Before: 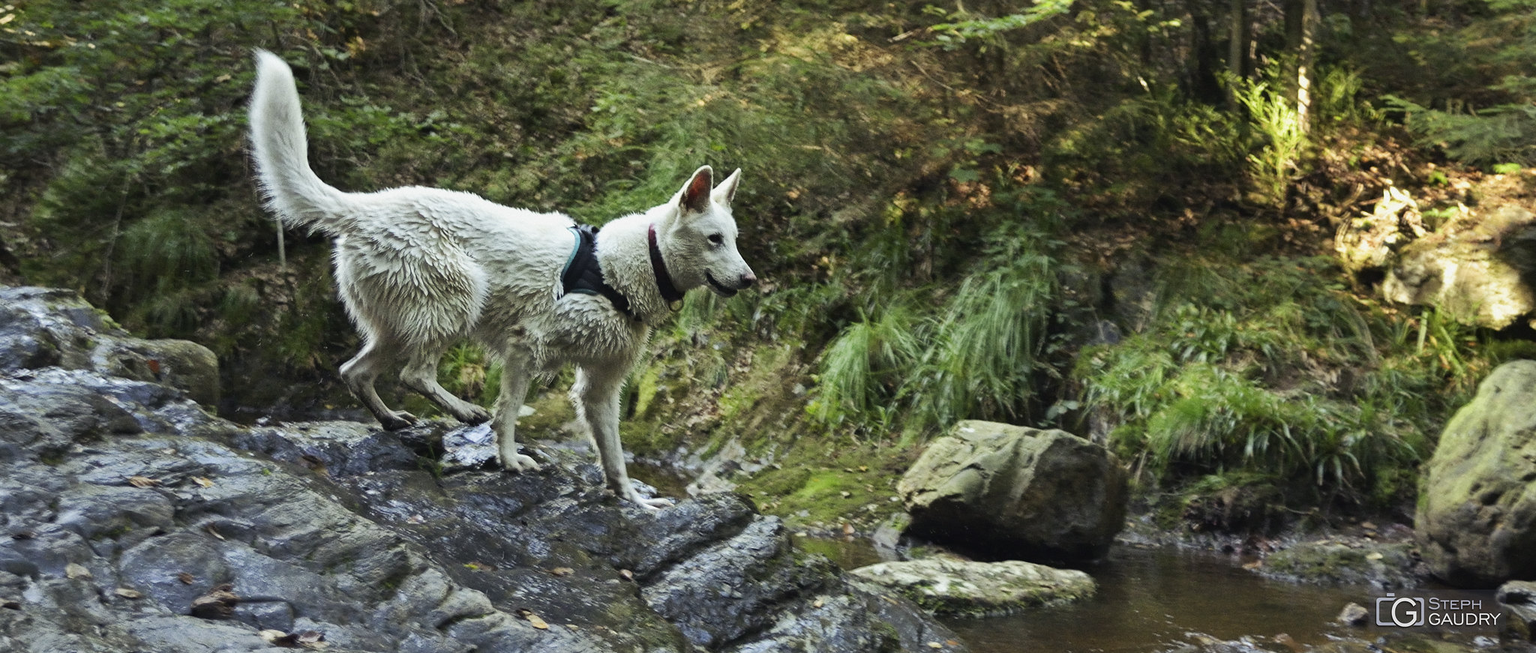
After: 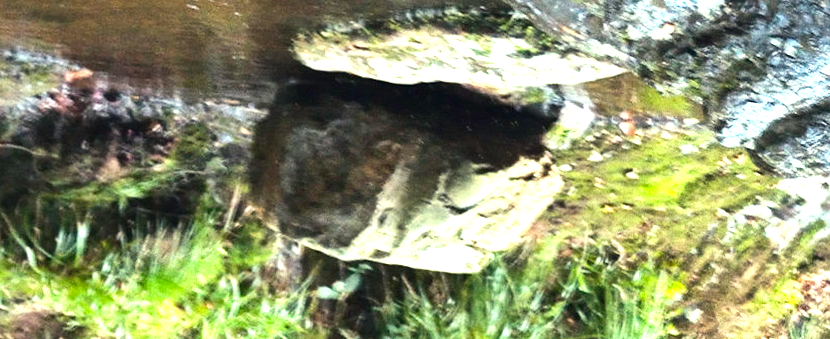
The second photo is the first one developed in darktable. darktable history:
orientation "rotate by 180 degrees": orientation rotate 180°
crop: left 15.452%, top 5.459%, right 43.956%, bottom 56.62%
tone equalizer "contrast tone curve: medium": -8 EV -0.75 EV, -7 EV -0.7 EV, -6 EV -0.6 EV, -5 EV -0.4 EV, -3 EV 0.4 EV, -2 EV 0.6 EV, -1 EV 0.7 EV, +0 EV 0.75 EV, edges refinement/feathering 500, mask exposure compensation -1.57 EV, preserve details no
exposure: exposure 0.766 EV
rotate and perspective: lens shift (horizontal) -0.055, automatic cropping off
